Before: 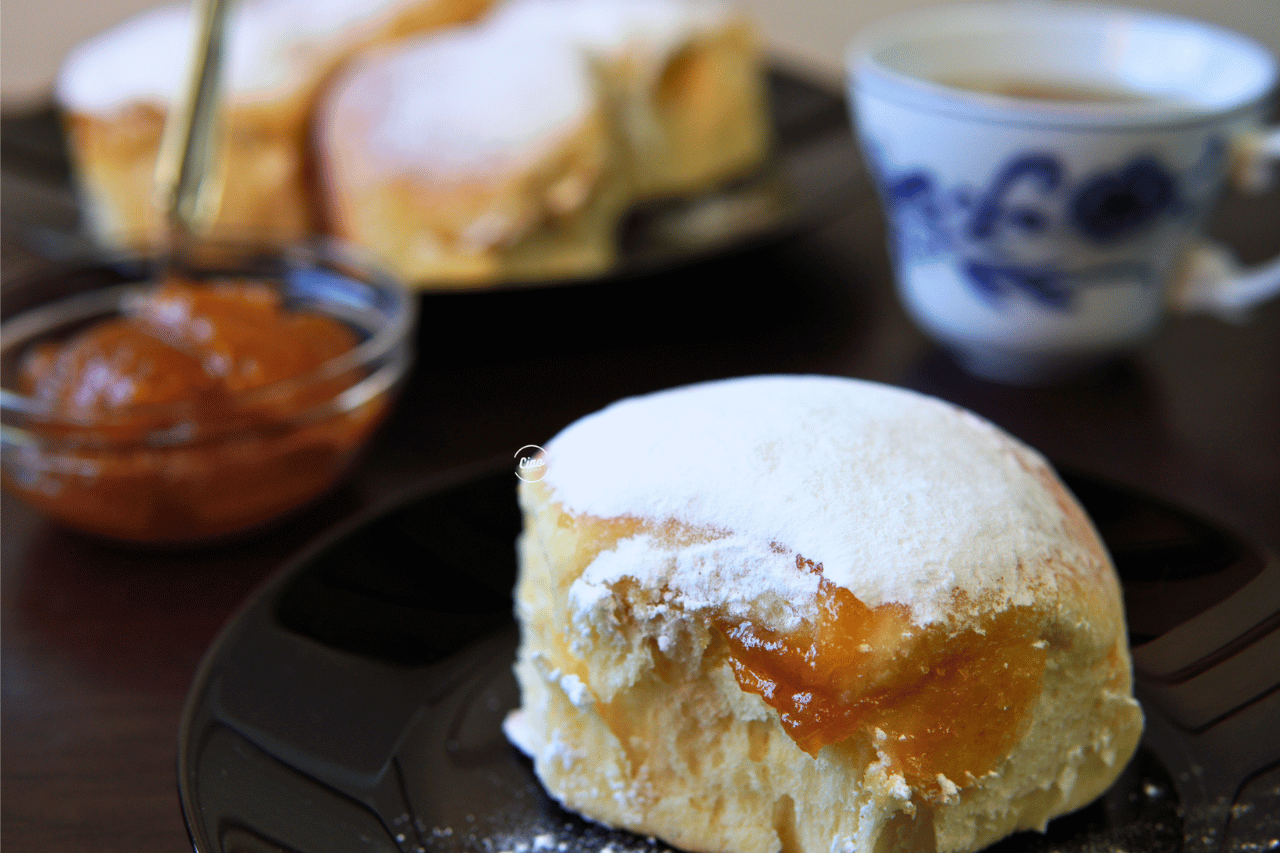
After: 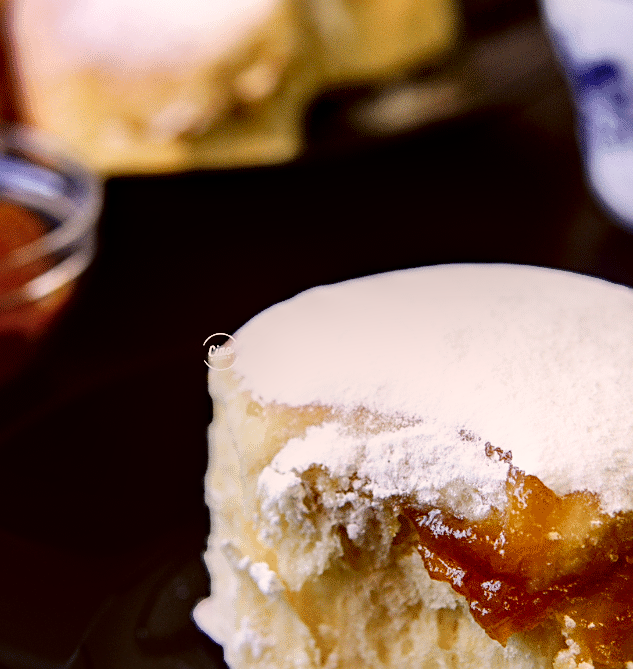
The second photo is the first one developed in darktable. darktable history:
crop and rotate: angle 0.02°, left 24.353%, top 13.219%, right 26.156%, bottom 8.224%
tone curve: curves: ch0 [(0, 0) (0.003, 0.003) (0.011, 0.005) (0.025, 0.008) (0.044, 0.012) (0.069, 0.02) (0.1, 0.031) (0.136, 0.047) (0.177, 0.088) (0.224, 0.141) (0.277, 0.222) (0.335, 0.32) (0.399, 0.422) (0.468, 0.523) (0.543, 0.623) (0.623, 0.716) (0.709, 0.796) (0.801, 0.88) (0.898, 0.958) (1, 1)], preserve colors none
contrast equalizer: octaves 7, y [[0.6 ×6], [0.55 ×6], [0 ×6], [0 ×6], [0 ×6]], mix -1
color correction: highlights a* 10.21, highlights b* 9.79, shadows a* 8.61, shadows b* 7.88, saturation 0.8
sharpen: on, module defaults
local contrast: highlights 20%, shadows 70%, detail 170%
white balance: red 0.986, blue 1.01
